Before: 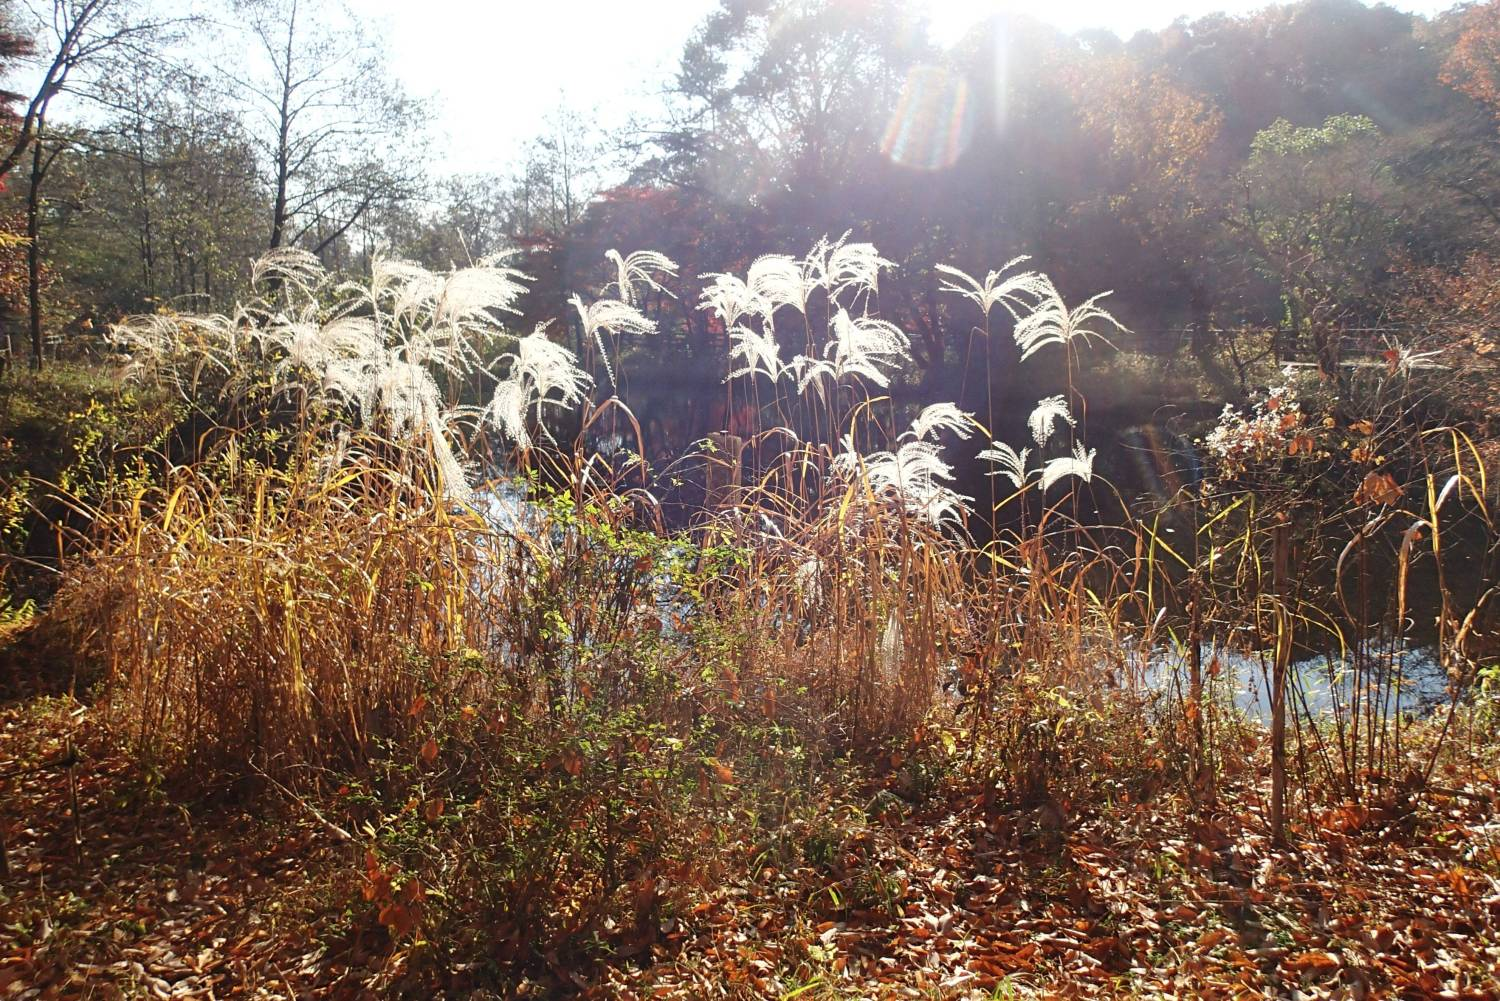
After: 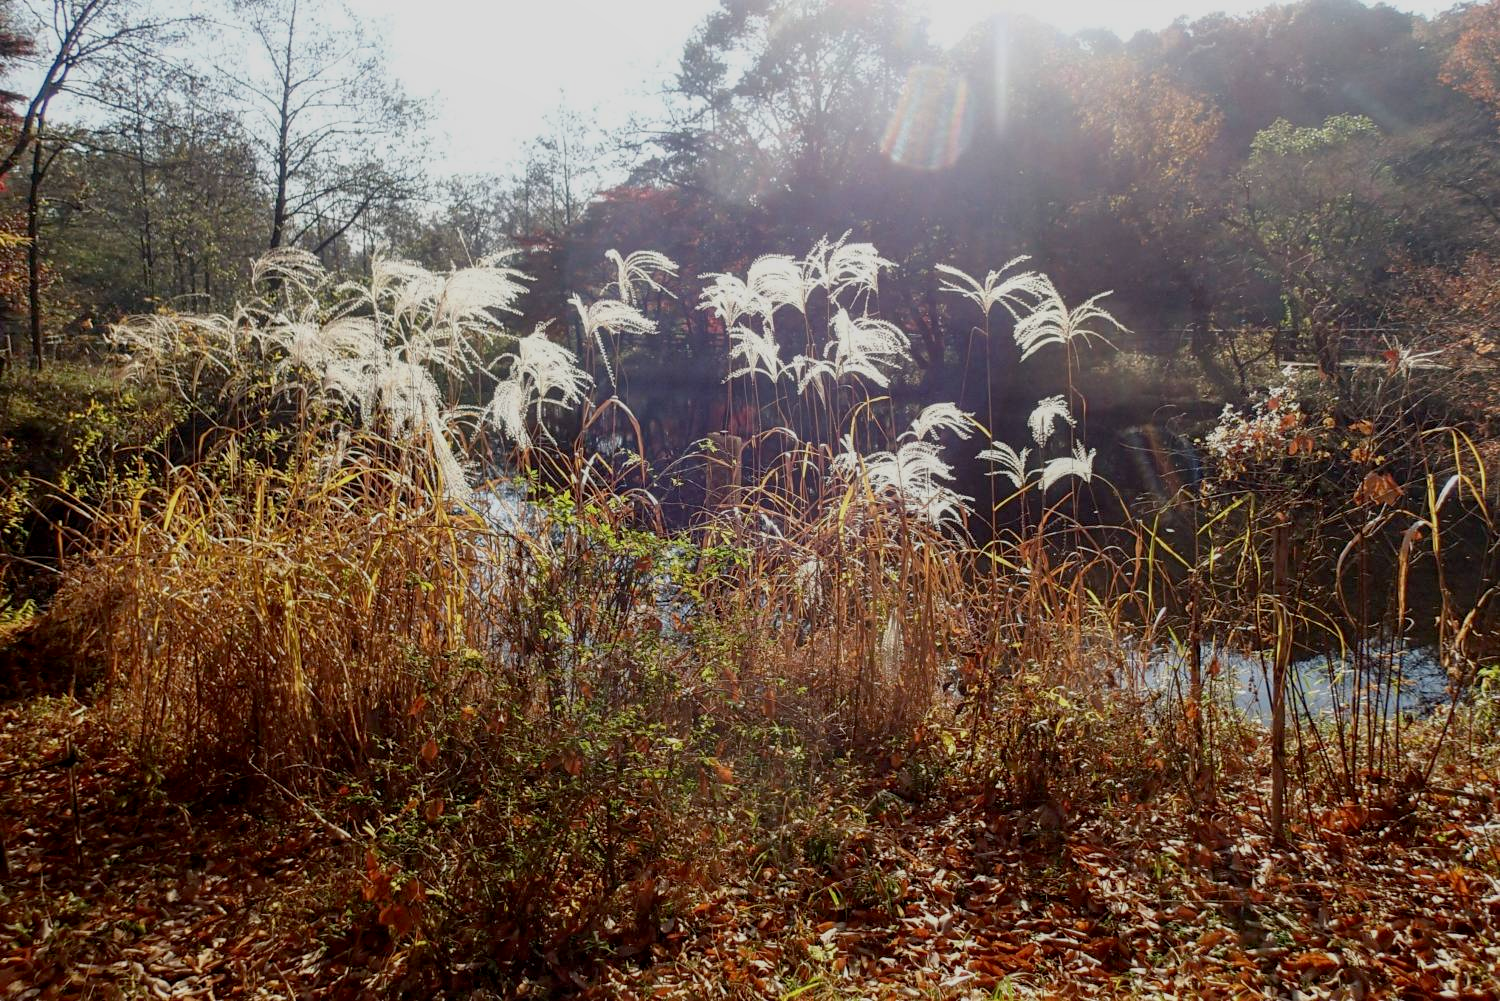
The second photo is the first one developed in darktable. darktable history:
exposure: black level correction 0.011, exposure -0.478 EV, compensate highlight preservation false
local contrast: detail 110%
